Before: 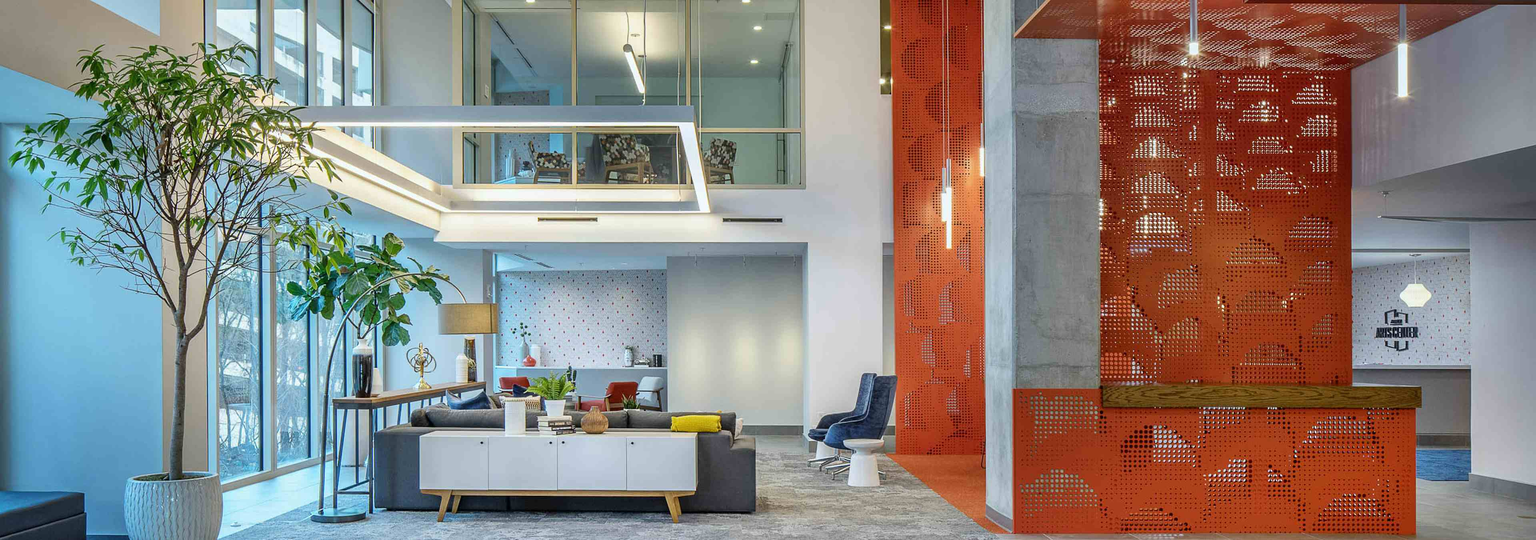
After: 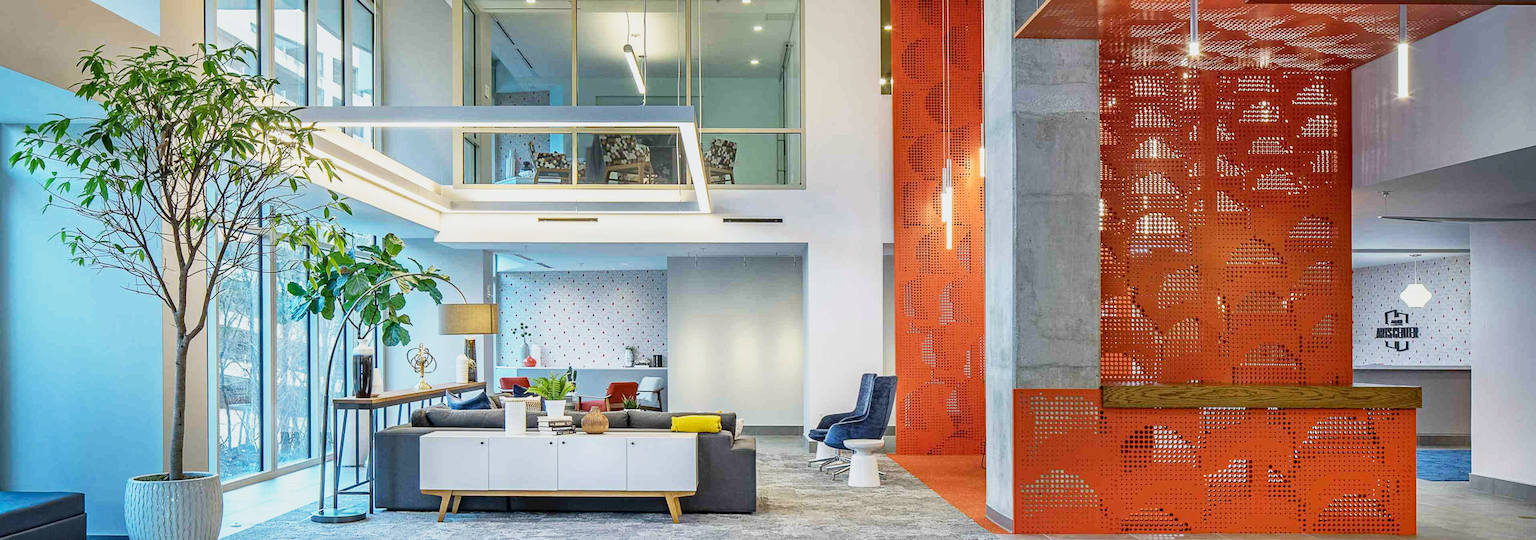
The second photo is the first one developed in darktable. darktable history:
haze removal: compatibility mode true, adaptive false
base curve: curves: ch0 [(0, 0) (0.088, 0.125) (0.176, 0.251) (0.354, 0.501) (0.613, 0.749) (1, 0.877)], preserve colors none
